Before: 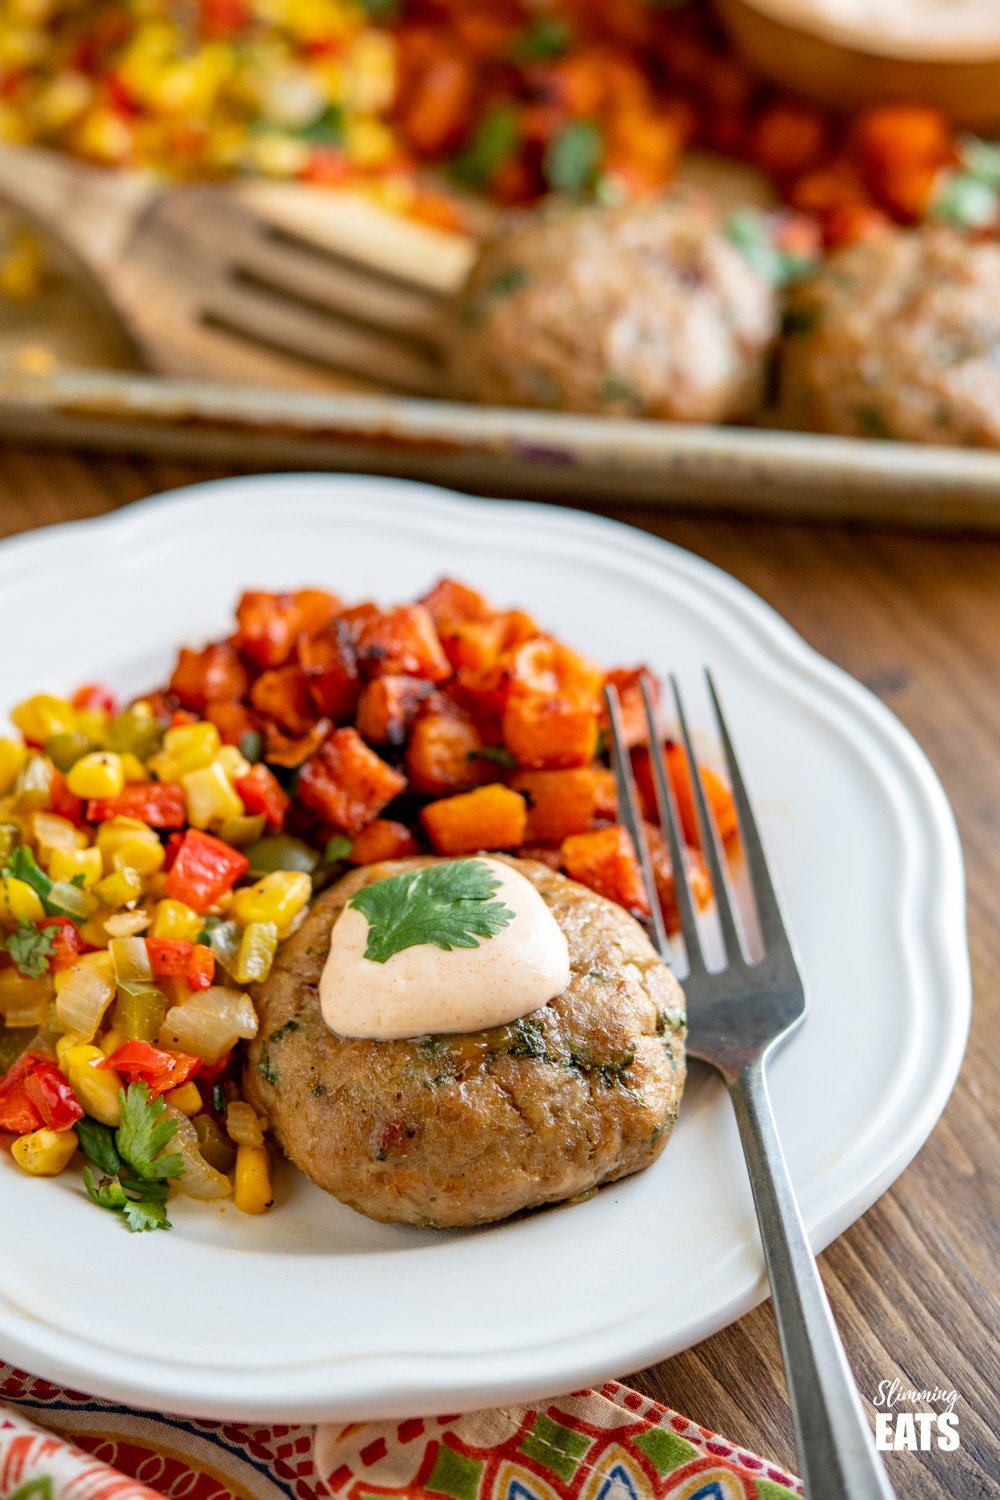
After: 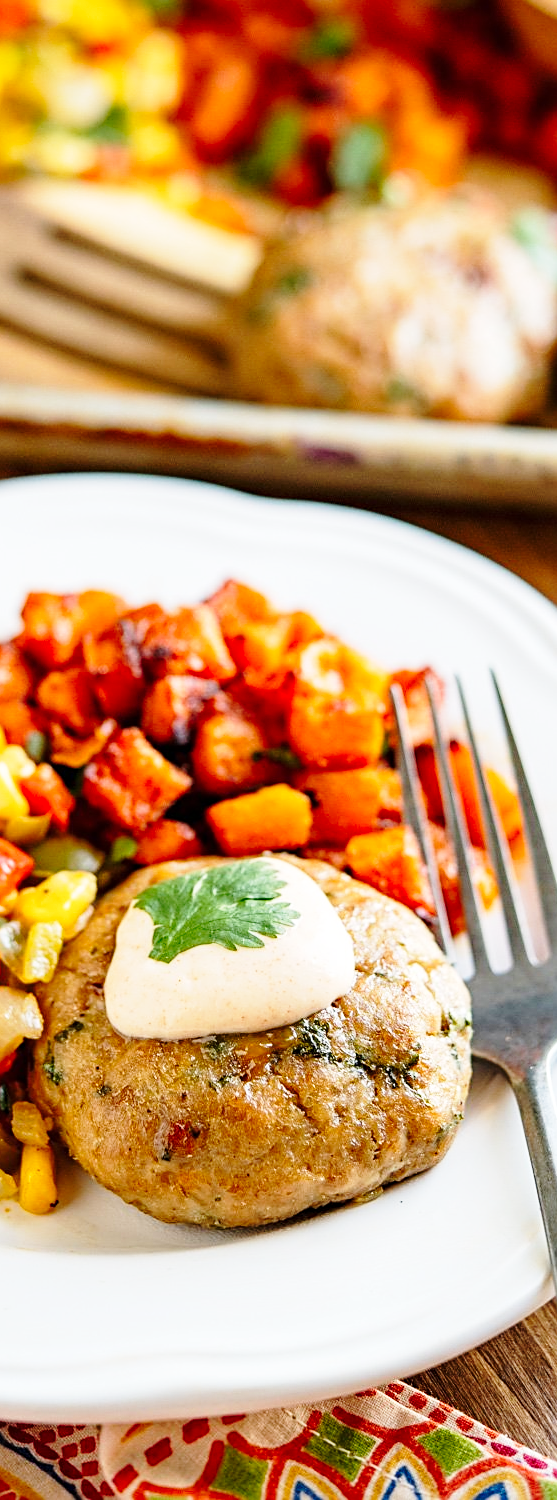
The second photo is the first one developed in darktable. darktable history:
sharpen: on, module defaults
tone equalizer: edges refinement/feathering 500, mask exposure compensation -1.57 EV, preserve details no
crop: left 21.538%, right 22.685%
base curve: curves: ch0 [(0, 0) (0.028, 0.03) (0.121, 0.232) (0.46, 0.748) (0.859, 0.968) (1, 1)], preserve colors none
